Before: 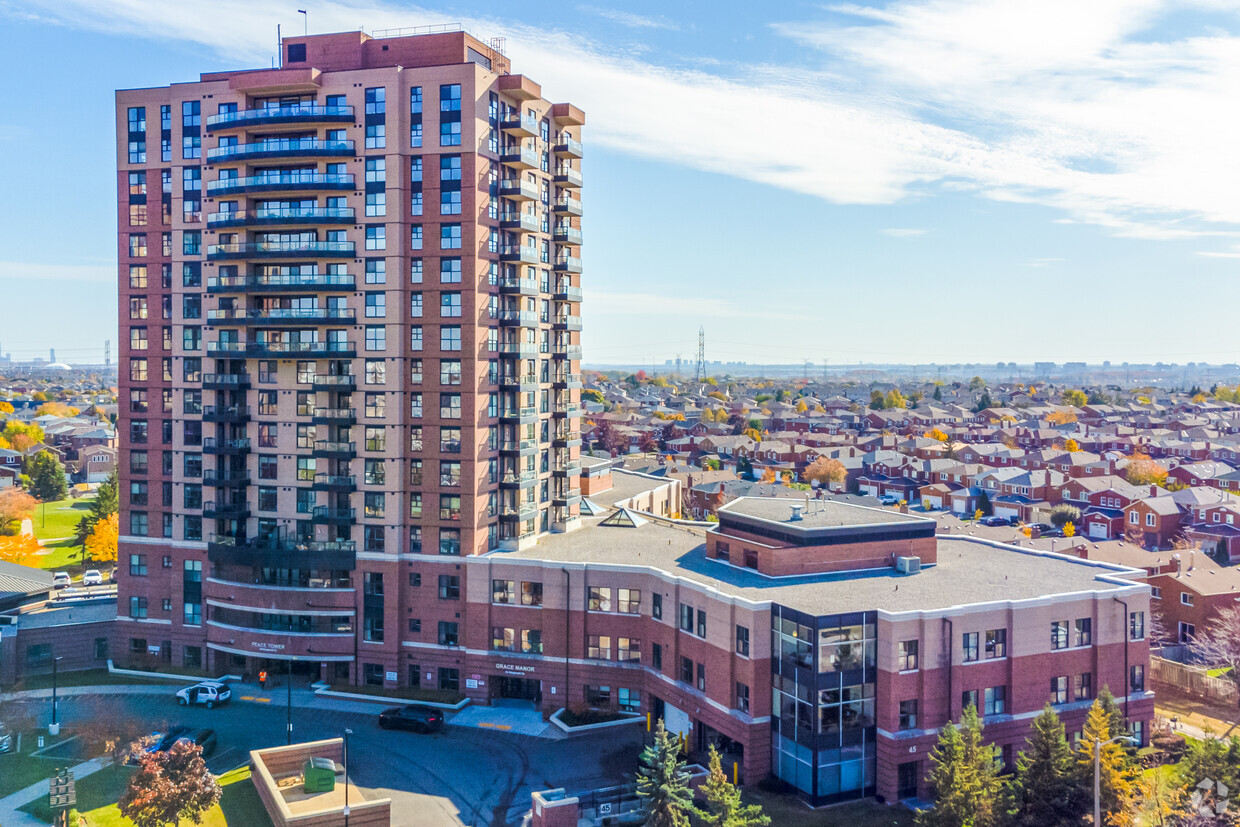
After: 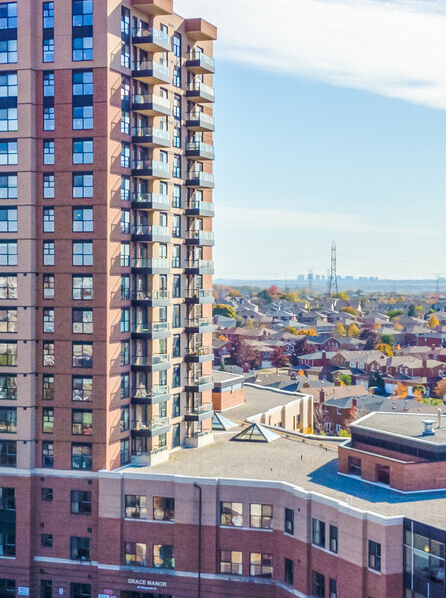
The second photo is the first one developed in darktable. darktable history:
crop and rotate: left 29.768%, top 10.342%, right 34.26%, bottom 17.295%
